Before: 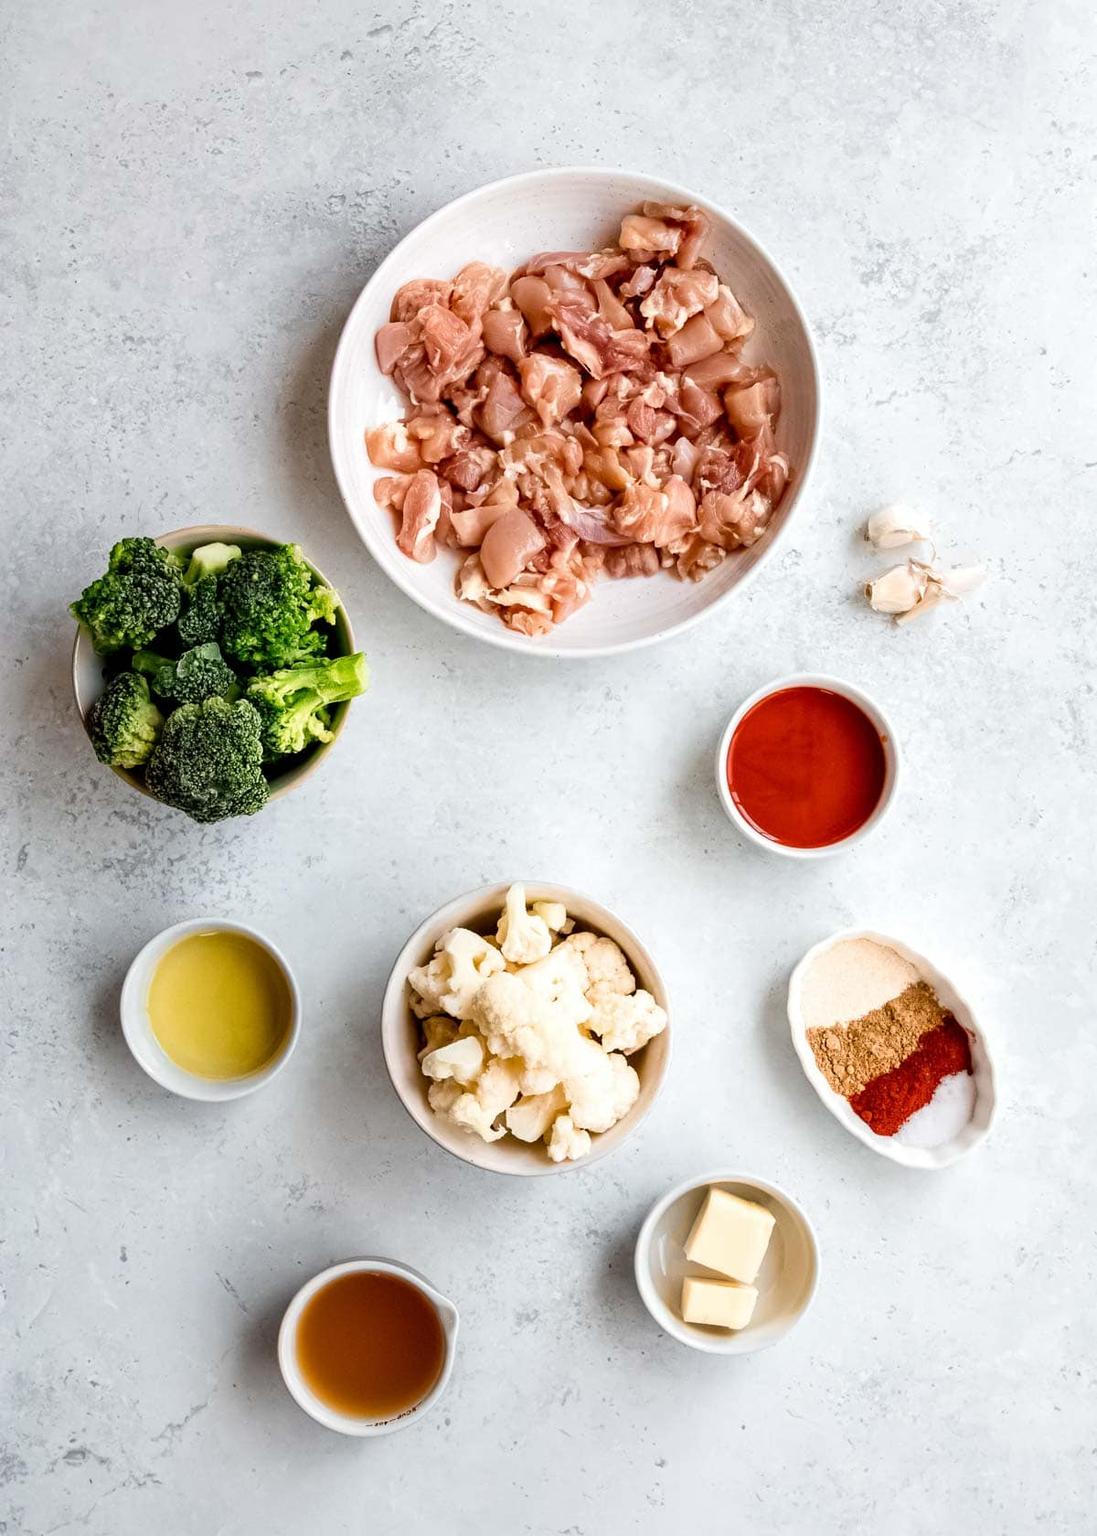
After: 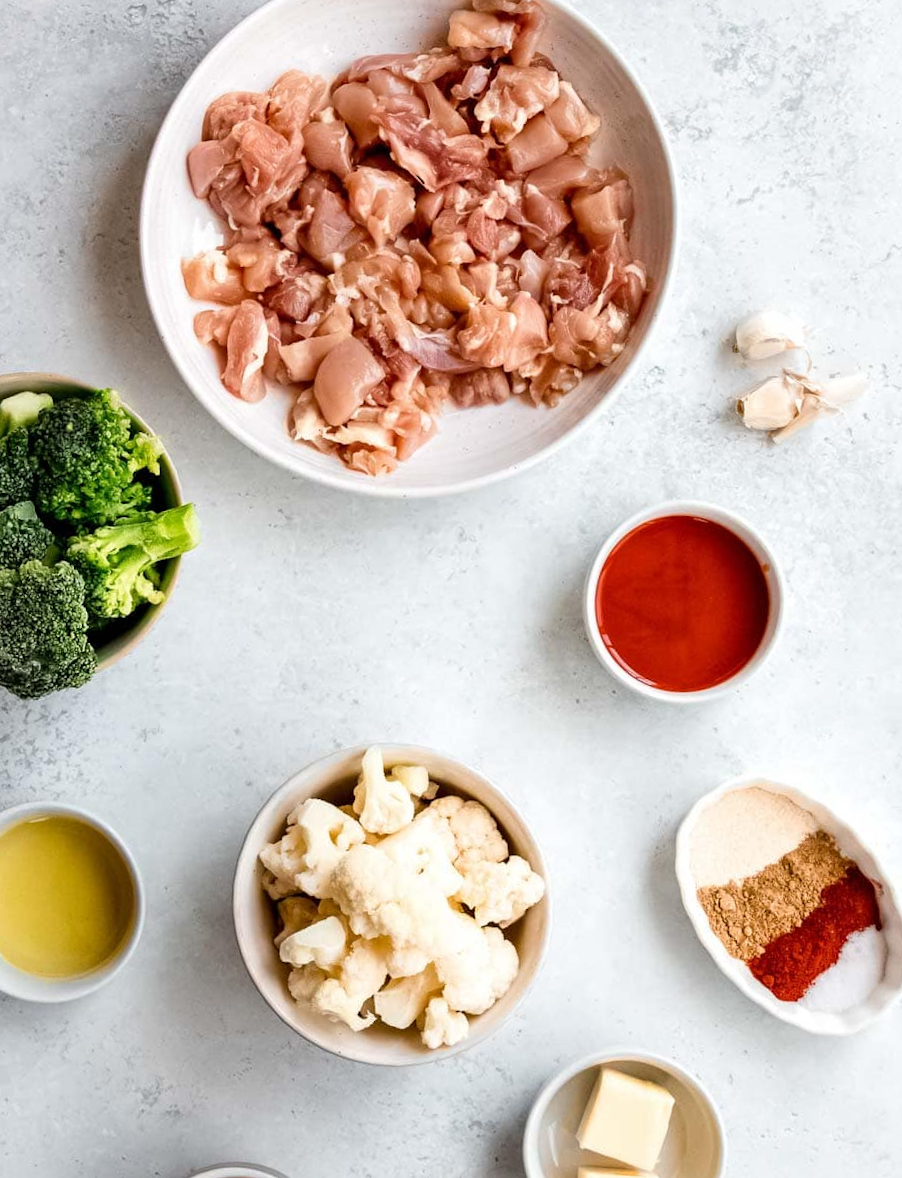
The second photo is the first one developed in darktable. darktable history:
rotate and perspective: rotation -3°, crop left 0.031, crop right 0.968, crop top 0.07, crop bottom 0.93
crop: left 16.768%, top 8.653%, right 8.362%, bottom 12.485%
color balance: on, module defaults
